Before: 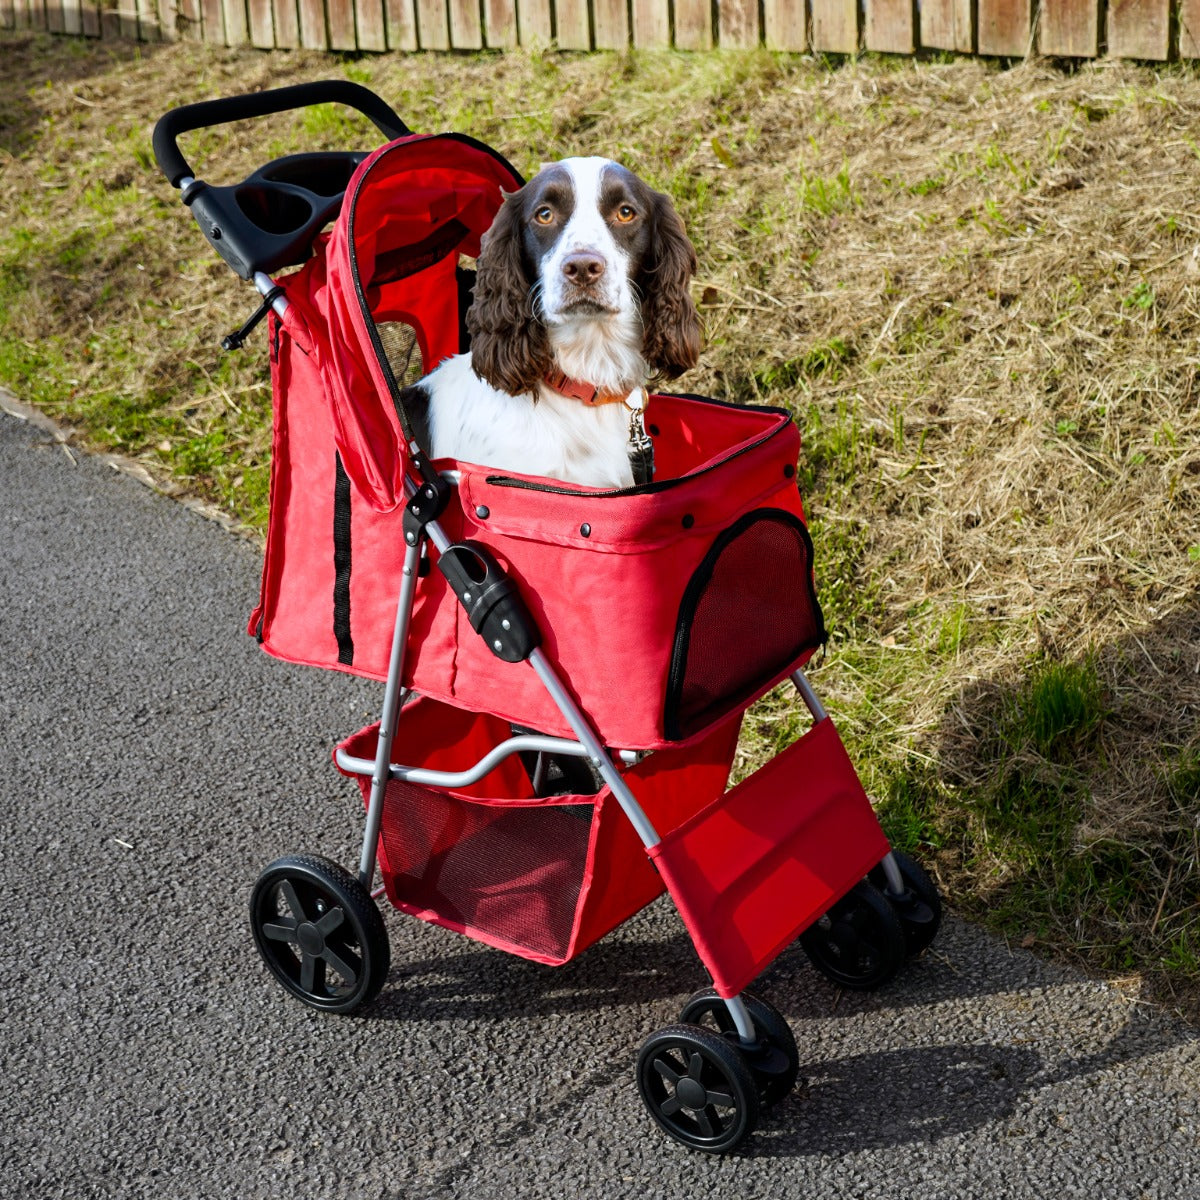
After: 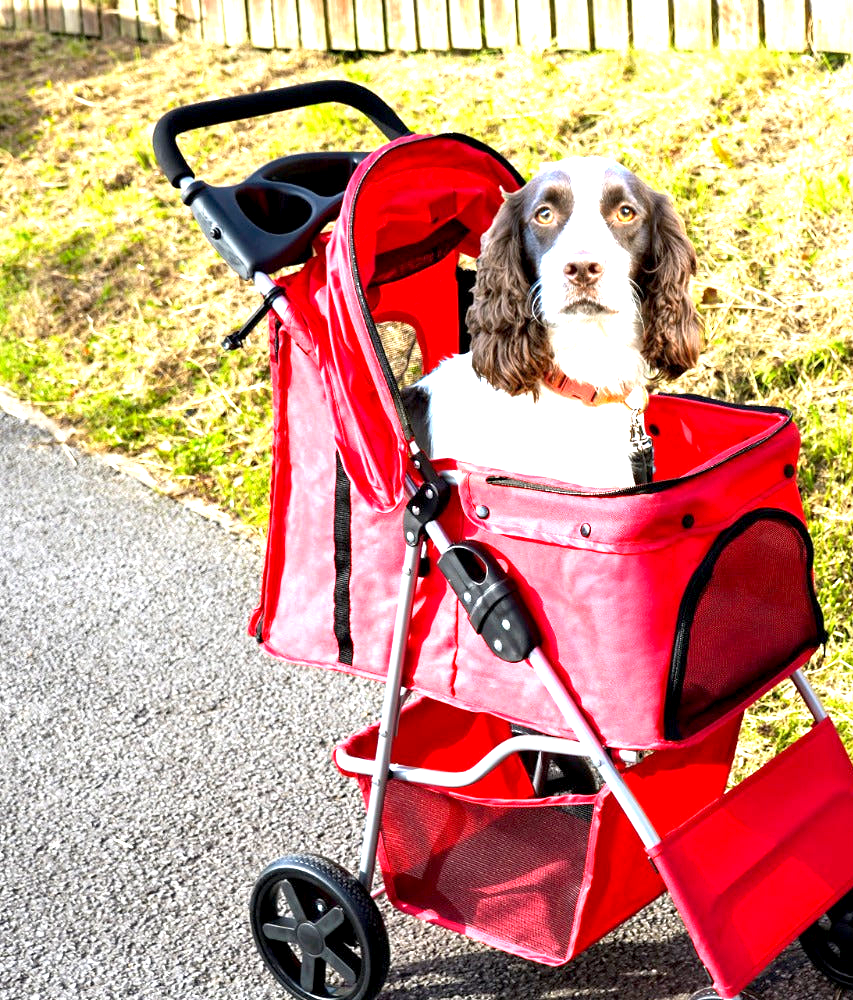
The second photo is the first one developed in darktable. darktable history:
crop: right 28.885%, bottom 16.626%
exposure: black level correction 0.001, exposure 1.84 EV, compensate highlight preservation false
